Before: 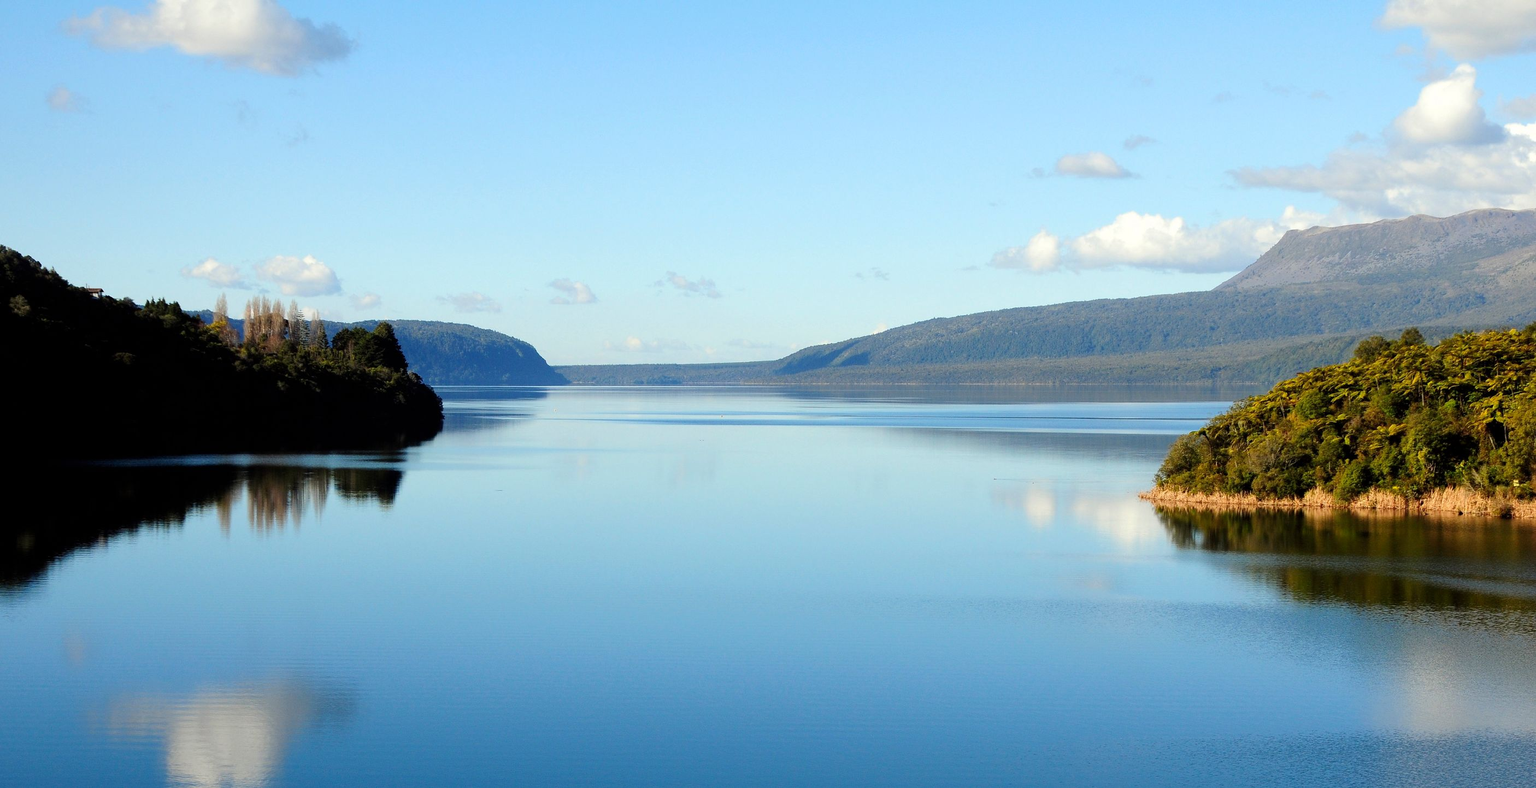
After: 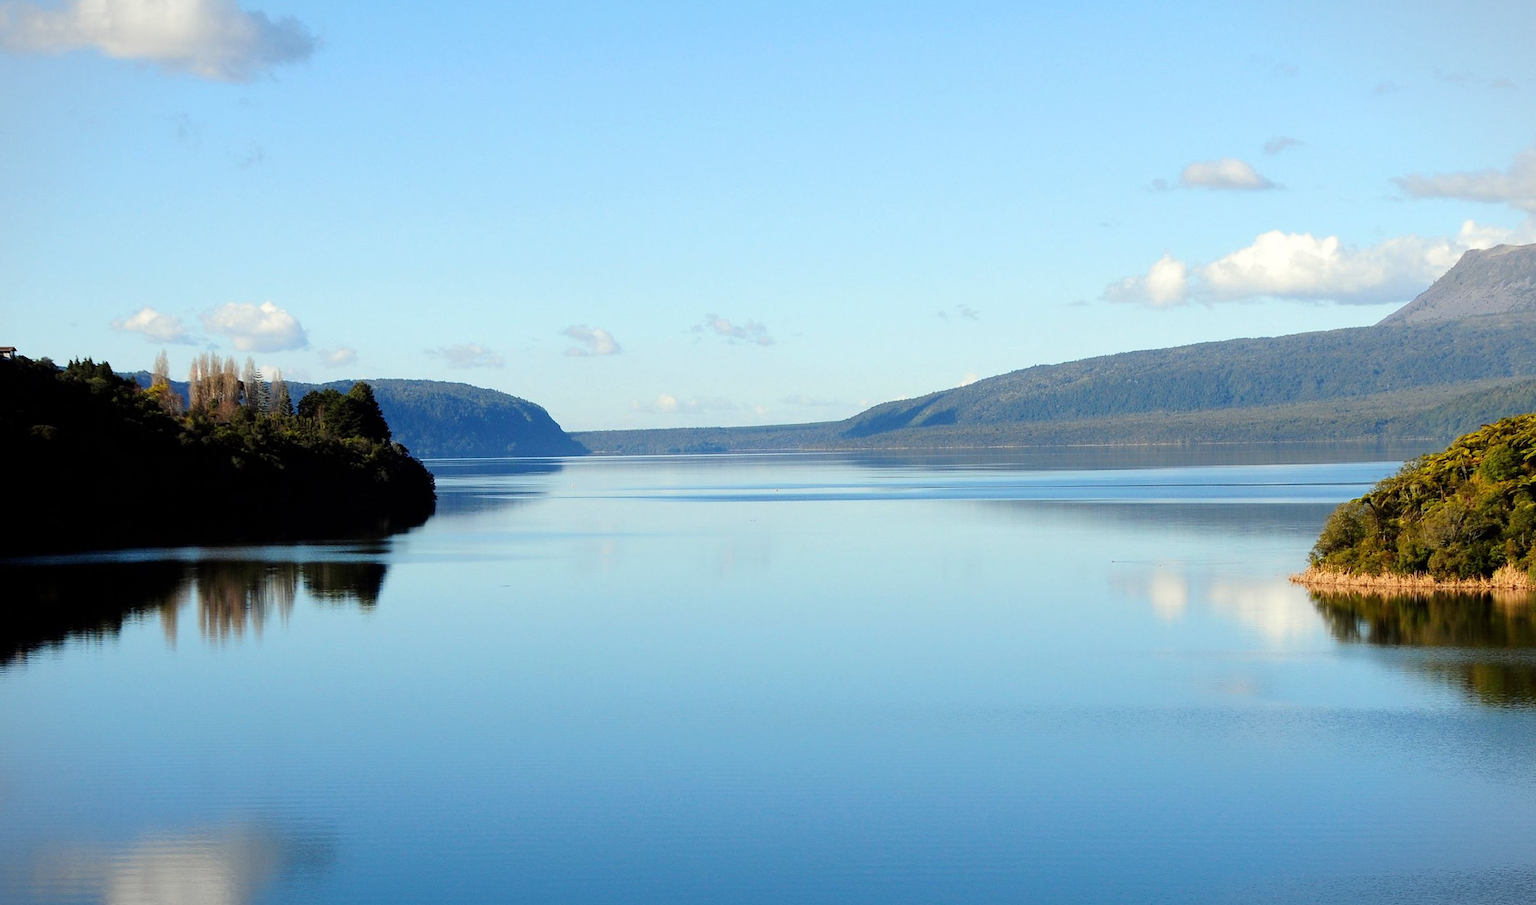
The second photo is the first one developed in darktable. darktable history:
vignetting: fall-off start 100%, brightness -0.282, width/height ratio 1.31
crop and rotate: angle 1°, left 4.281%, top 0.642%, right 11.383%, bottom 2.486%
